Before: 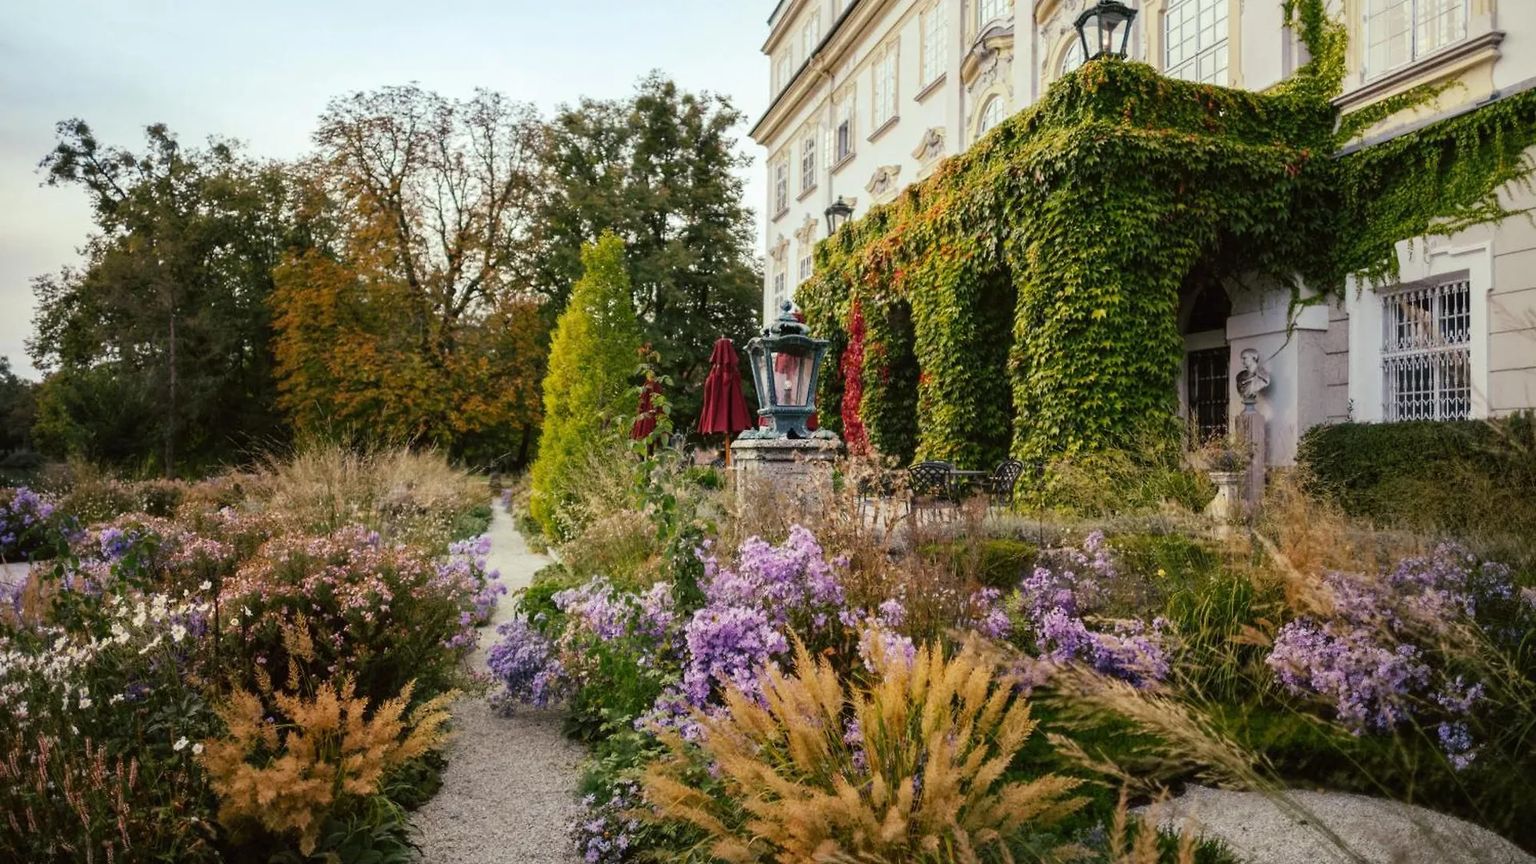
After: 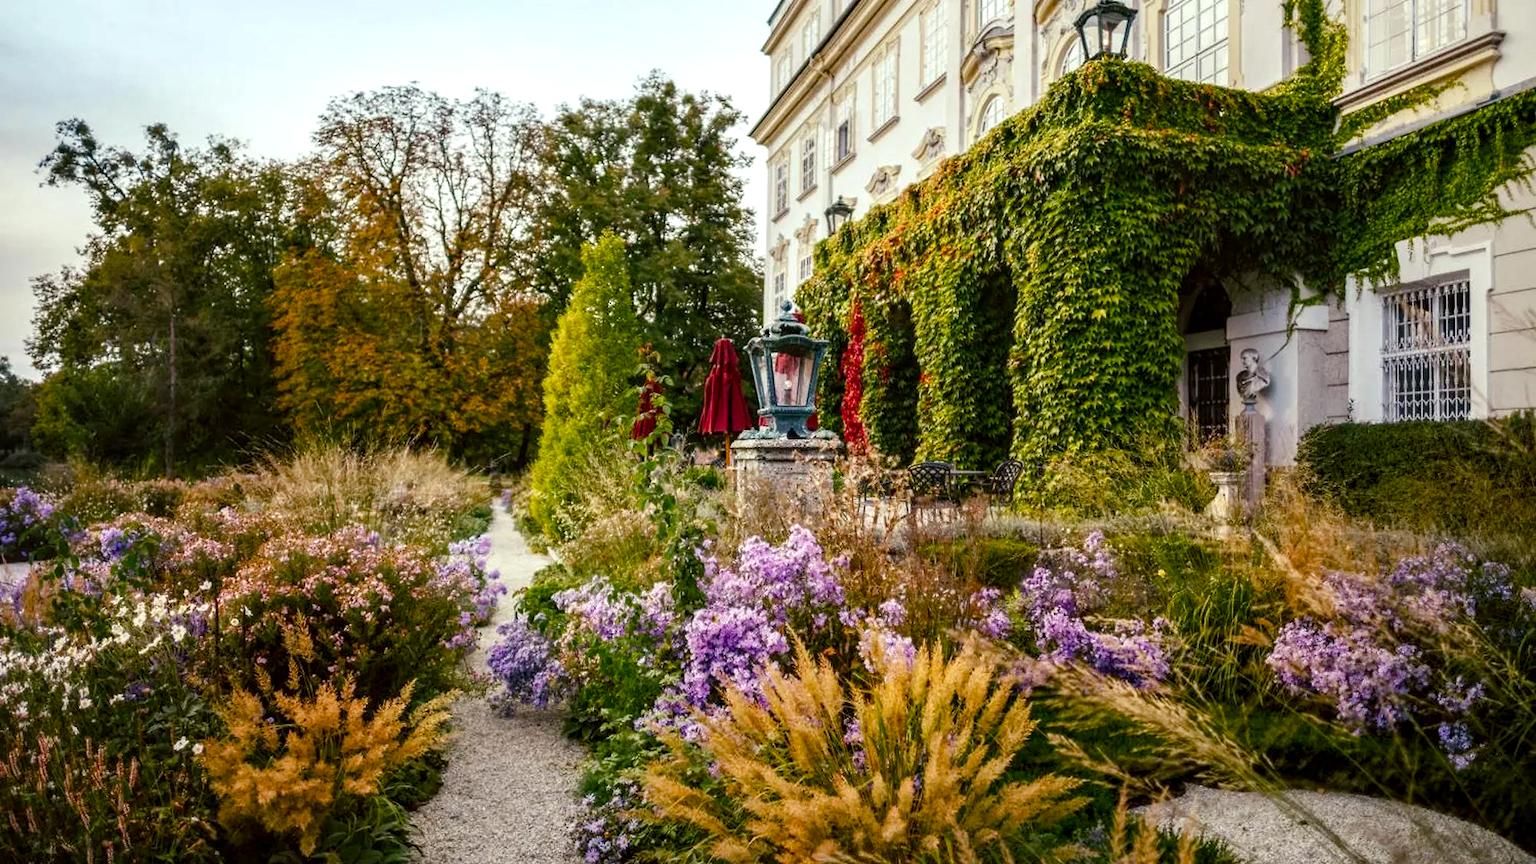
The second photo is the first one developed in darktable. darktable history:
color balance rgb: highlights gain › luminance 15.063%, perceptual saturation grading › global saturation 20%, perceptual saturation grading › highlights -24.958%, perceptual saturation grading › shadows 50.203%
local contrast: detail 130%
